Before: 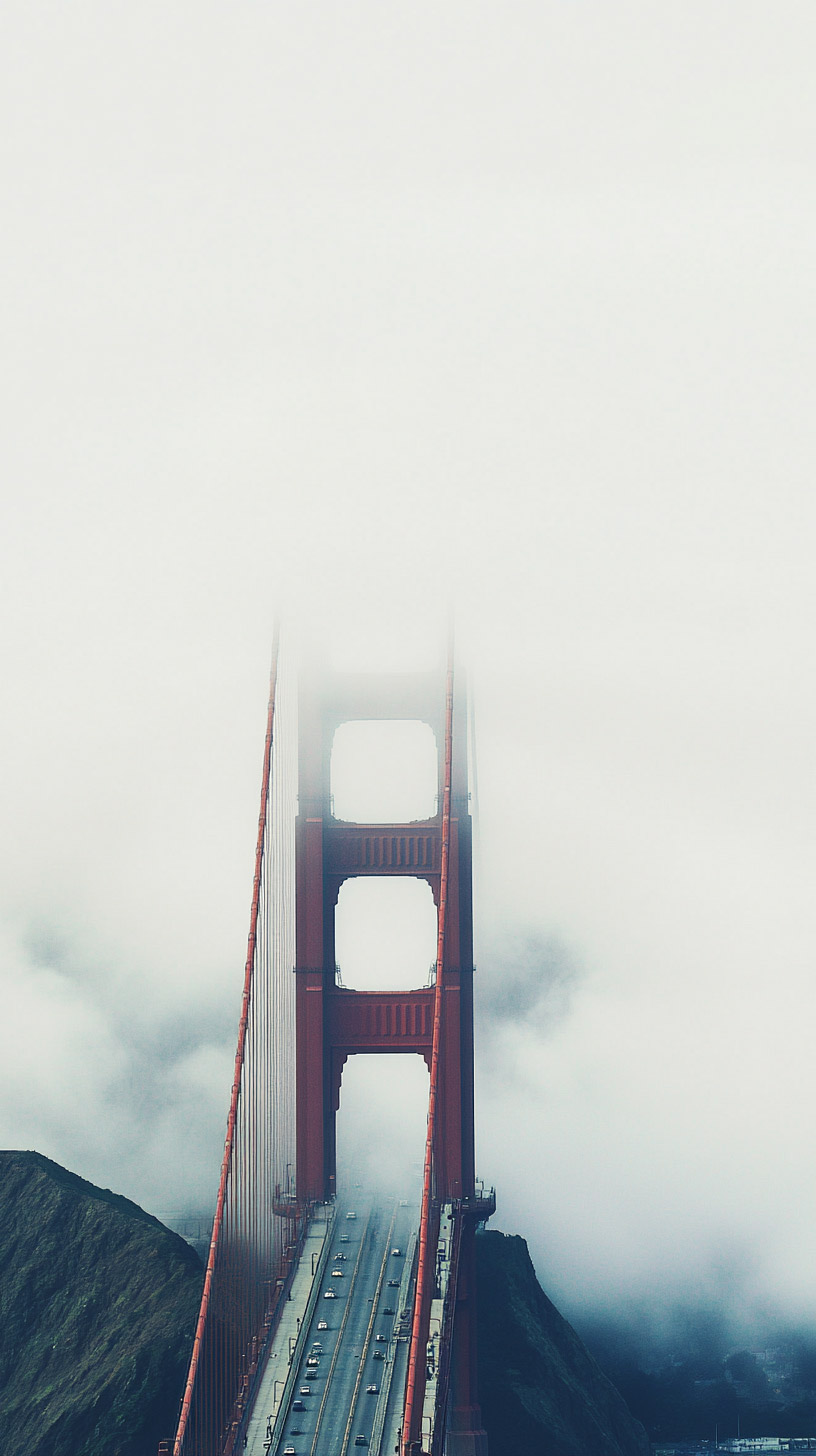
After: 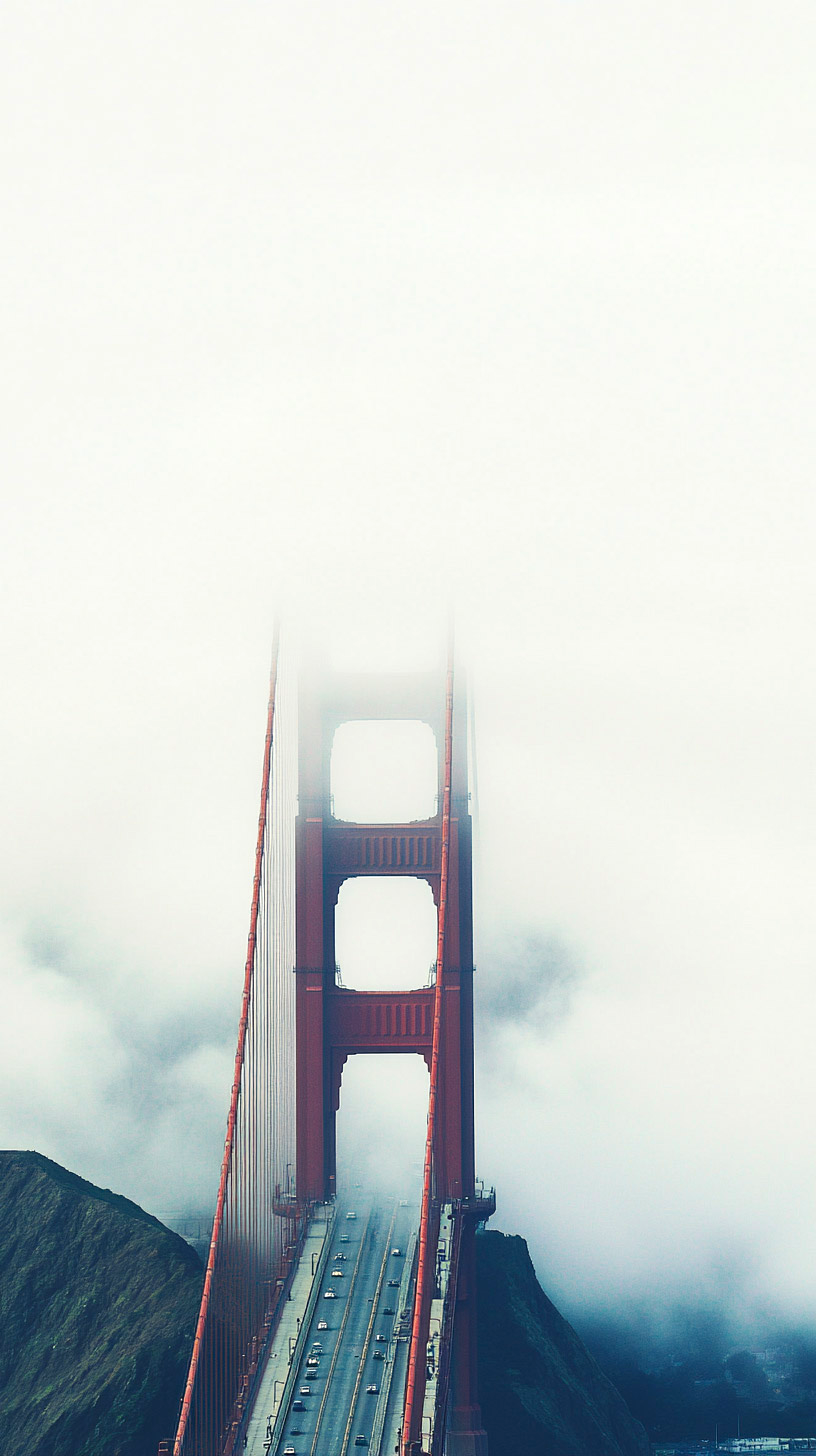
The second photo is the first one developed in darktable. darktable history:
exposure: exposure 0.2 EV, compensate highlight preservation false
color balance rgb: linear chroma grading › global chroma 6.48%, perceptual saturation grading › global saturation 12.96%, global vibrance 6.02%
